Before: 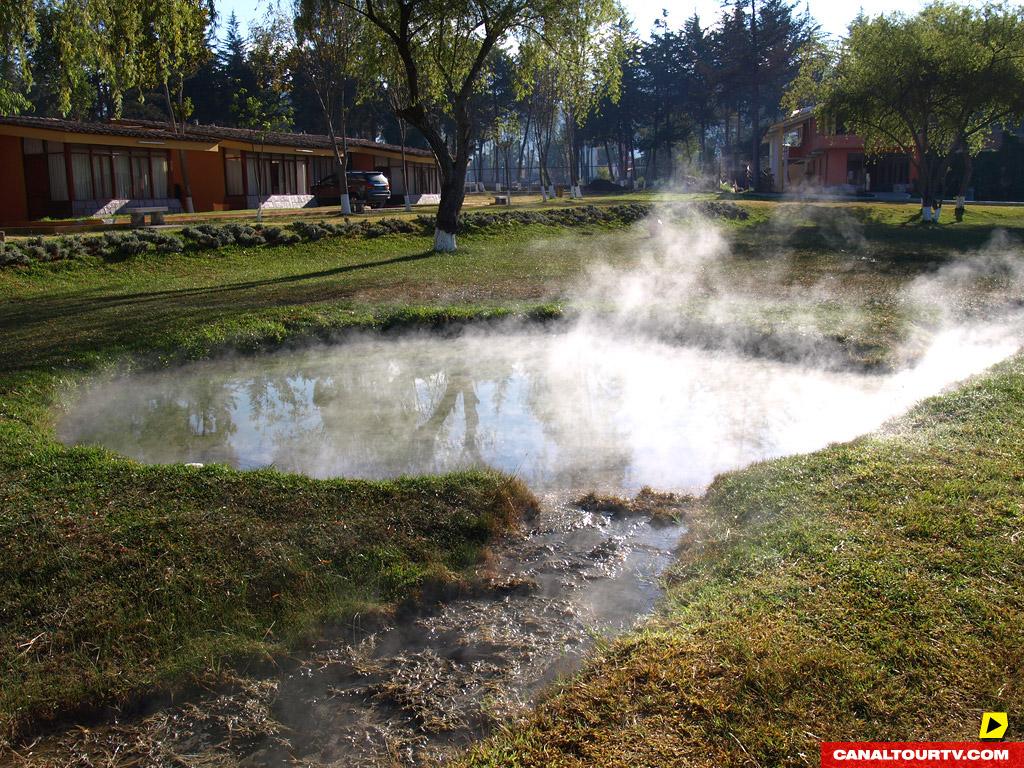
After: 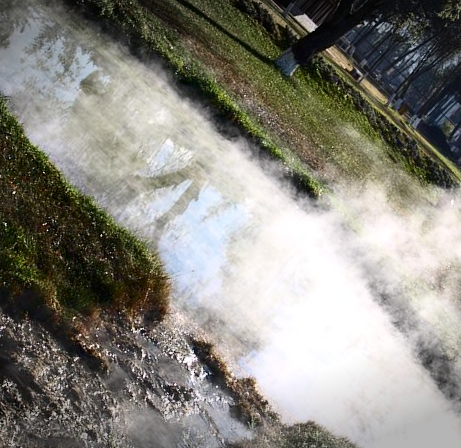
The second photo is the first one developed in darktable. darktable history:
vignetting: fall-off start 100.54%, brightness -0.536, saturation -0.521, width/height ratio 1.321
crop and rotate: angle -45.35°, top 16.097%, right 1.009%, bottom 11.697%
contrast brightness saturation: contrast 0.283
